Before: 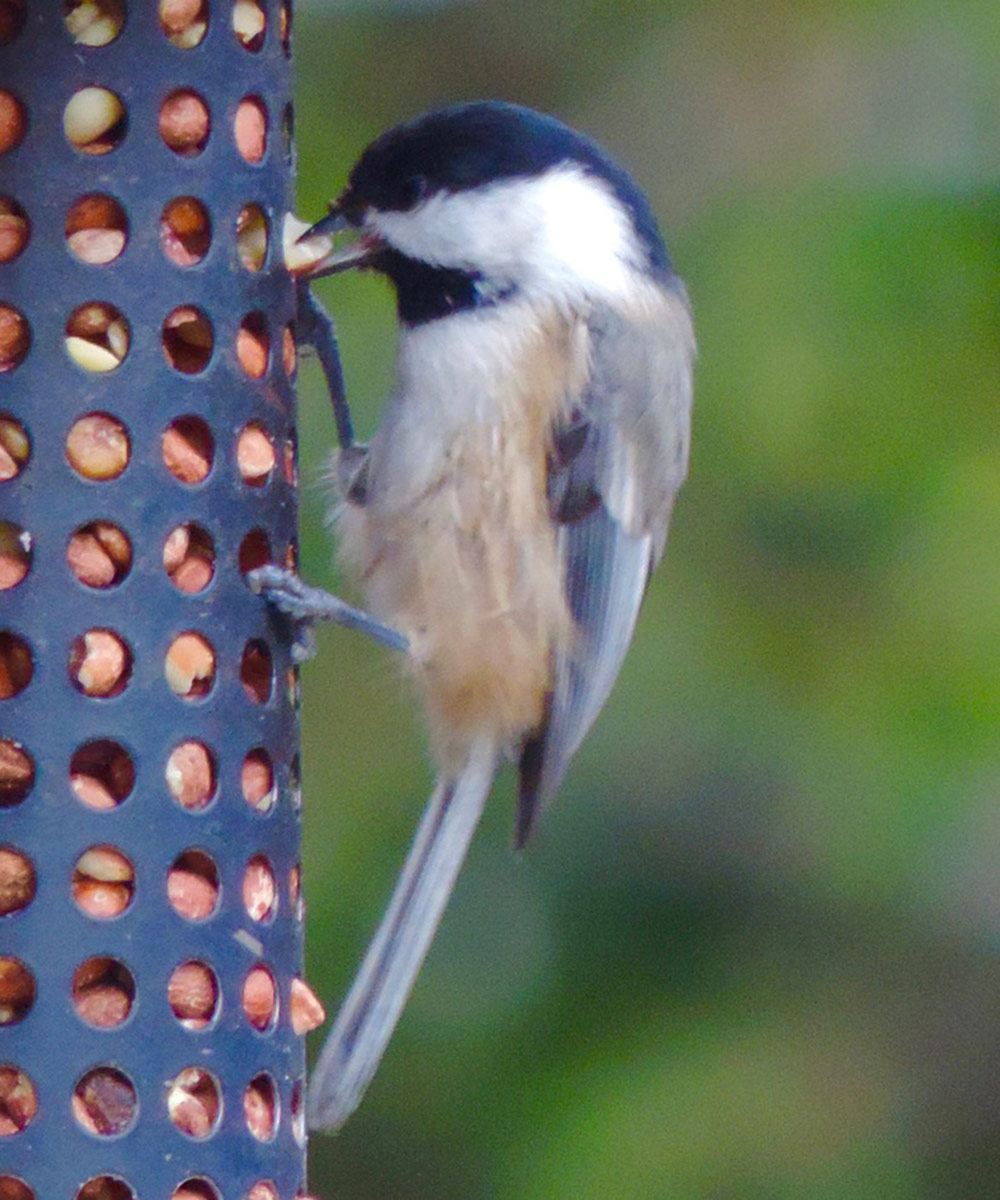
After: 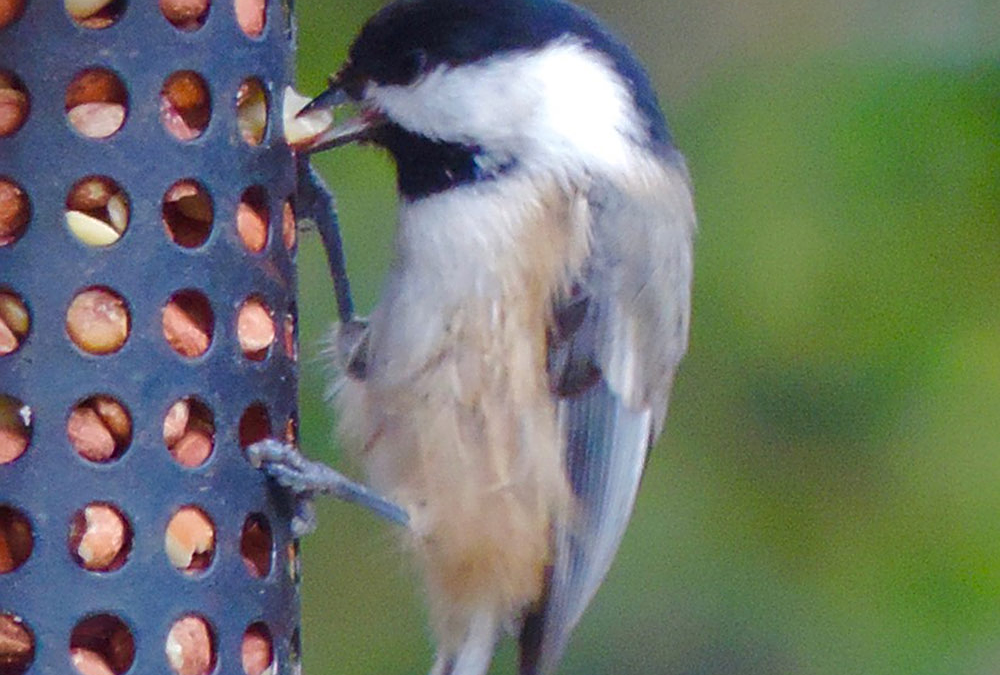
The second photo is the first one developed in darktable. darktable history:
sharpen: amount 0.546
crop and rotate: top 10.502%, bottom 33.236%
